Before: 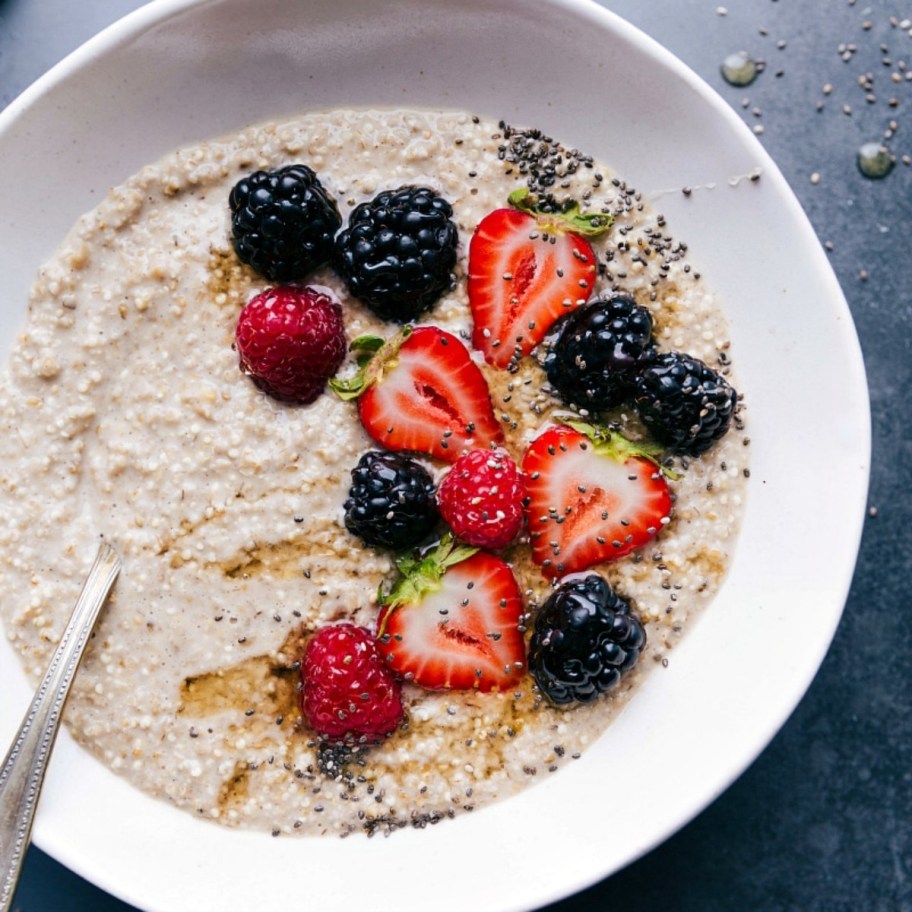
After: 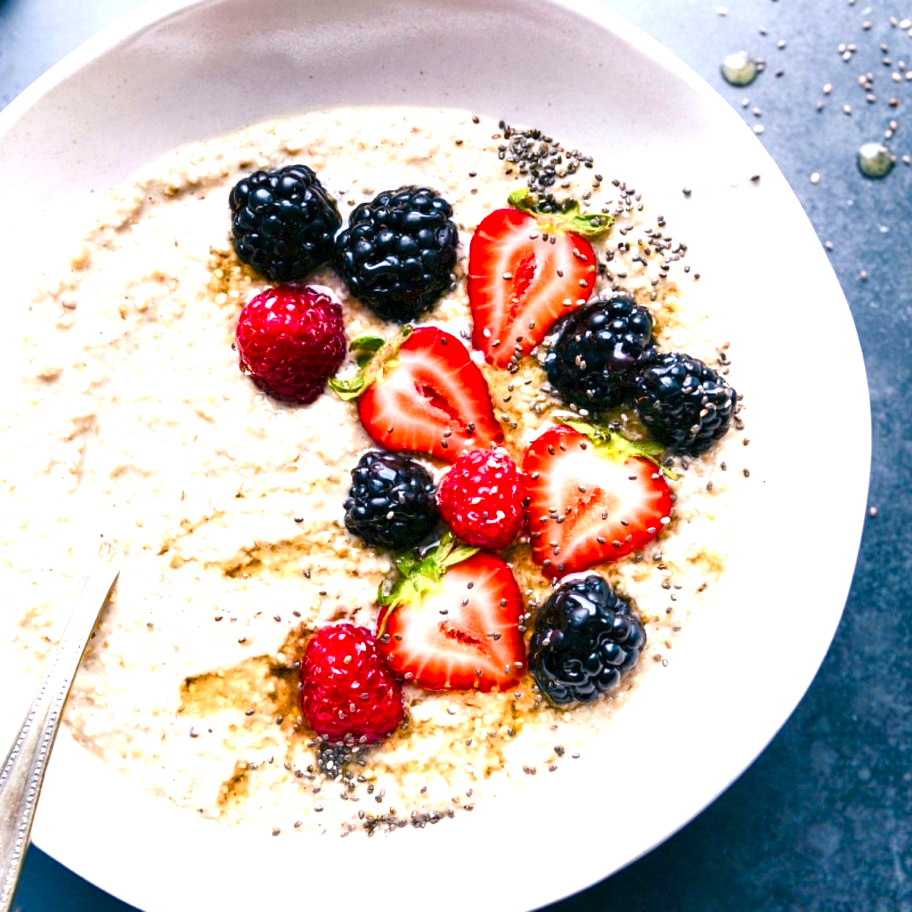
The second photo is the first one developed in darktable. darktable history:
exposure: exposure 1.067 EV, compensate highlight preservation false
color balance rgb: shadows lift › chroma 1.046%, shadows lift › hue 31.82°, power › hue 330.22°, perceptual saturation grading › global saturation 23.42%, perceptual saturation grading › highlights -24.156%, perceptual saturation grading › mid-tones 23.987%, perceptual saturation grading › shadows 40.764%
